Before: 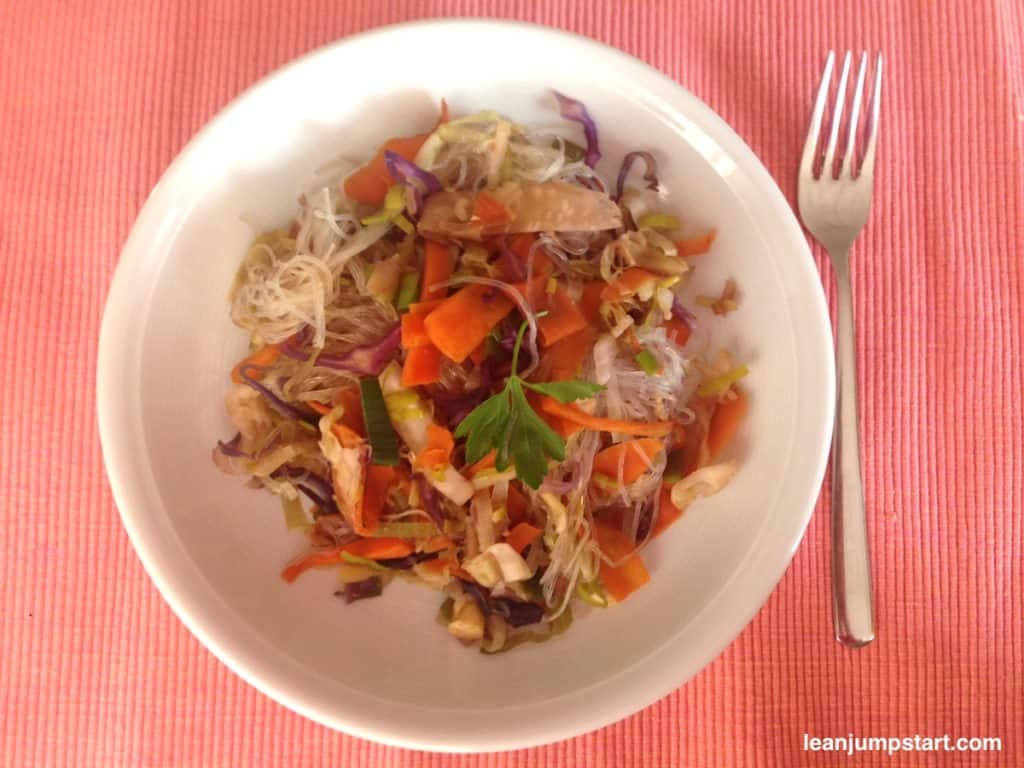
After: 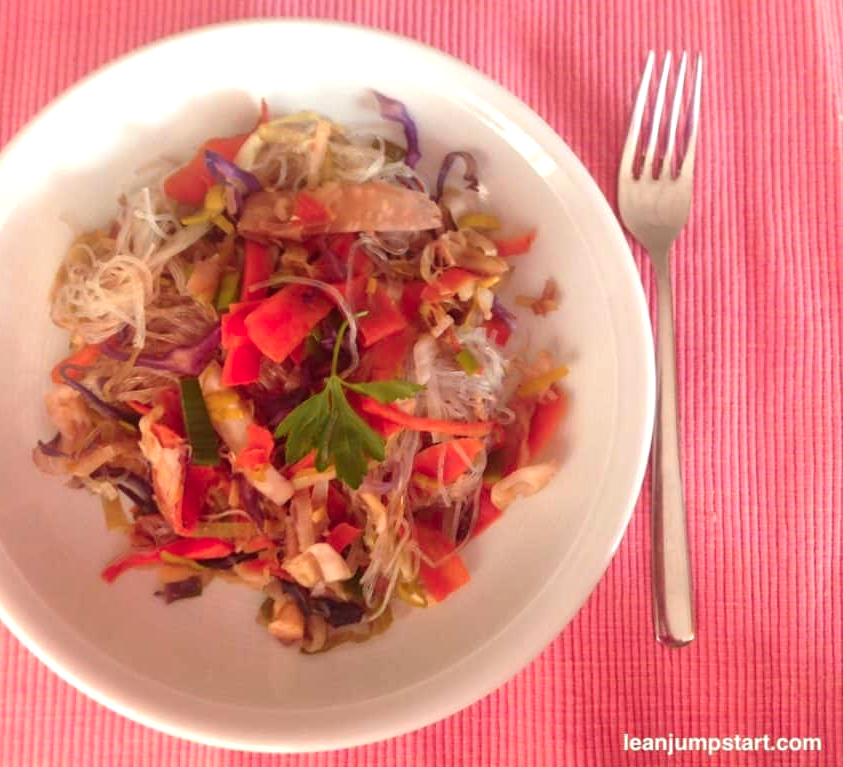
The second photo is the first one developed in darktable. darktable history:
crop: left 17.618%, bottom 0.035%
levels: levels [0, 0.48, 0.961]
color zones: curves: ch1 [(0.263, 0.53) (0.376, 0.287) (0.487, 0.512) (0.748, 0.547) (1, 0.513)]; ch2 [(0.262, 0.45) (0.751, 0.477)]
